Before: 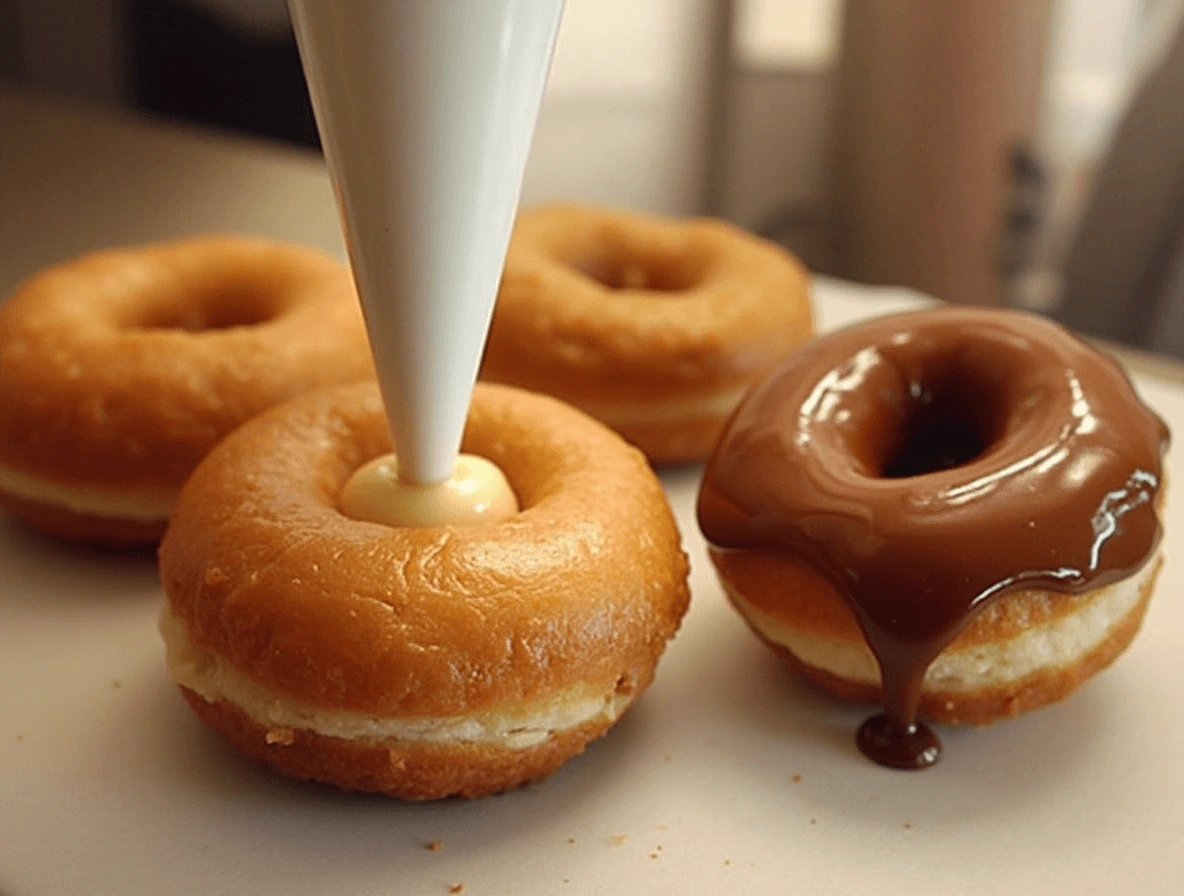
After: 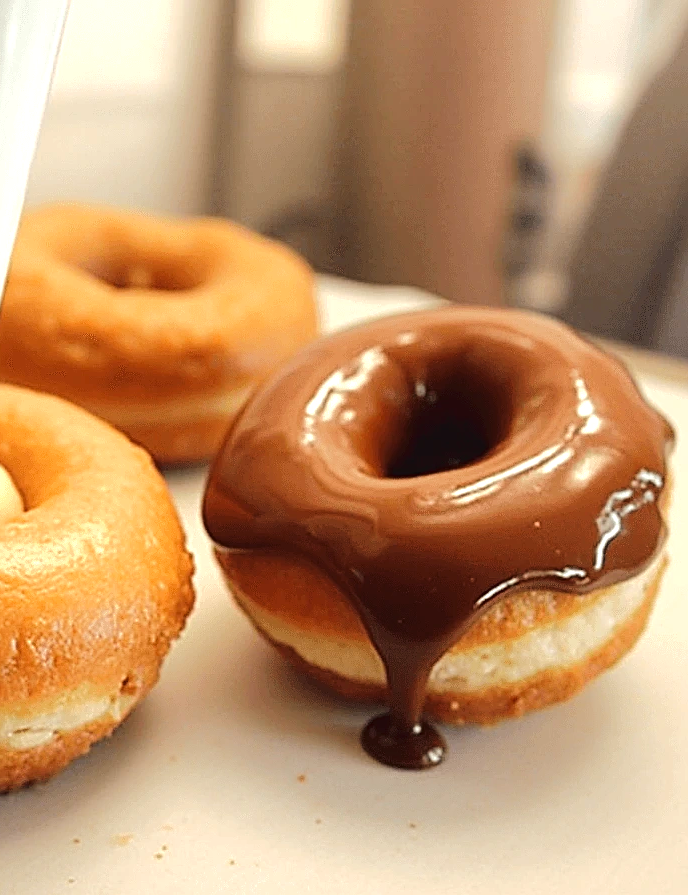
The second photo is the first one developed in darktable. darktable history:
crop: left 41.859%
exposure: exposure 0.495 EV, compensate highlight preservation false
sharpen: on, module defaults
tone curve: curves: ch0 [(0, 0) (0.003, 0.009) (0.011, 0.013) (0.025, 0.022) (0.044, 0.039) (0.069, 0.055) (0.1, 0.077) (0.136, 0.113) (0.177, 0.158) (0.224, 0.213) (0.277, 0.289) (0.335, 0.367) (0.399, 0.451) (0.468, 0.532) (0.543, 0.615) (0.623, 0.696) (0.709, 0.755) (0.801, 0.818) (0.898, 0.893) (1, 1)], color space Lab, linked channels, preserve colors none
